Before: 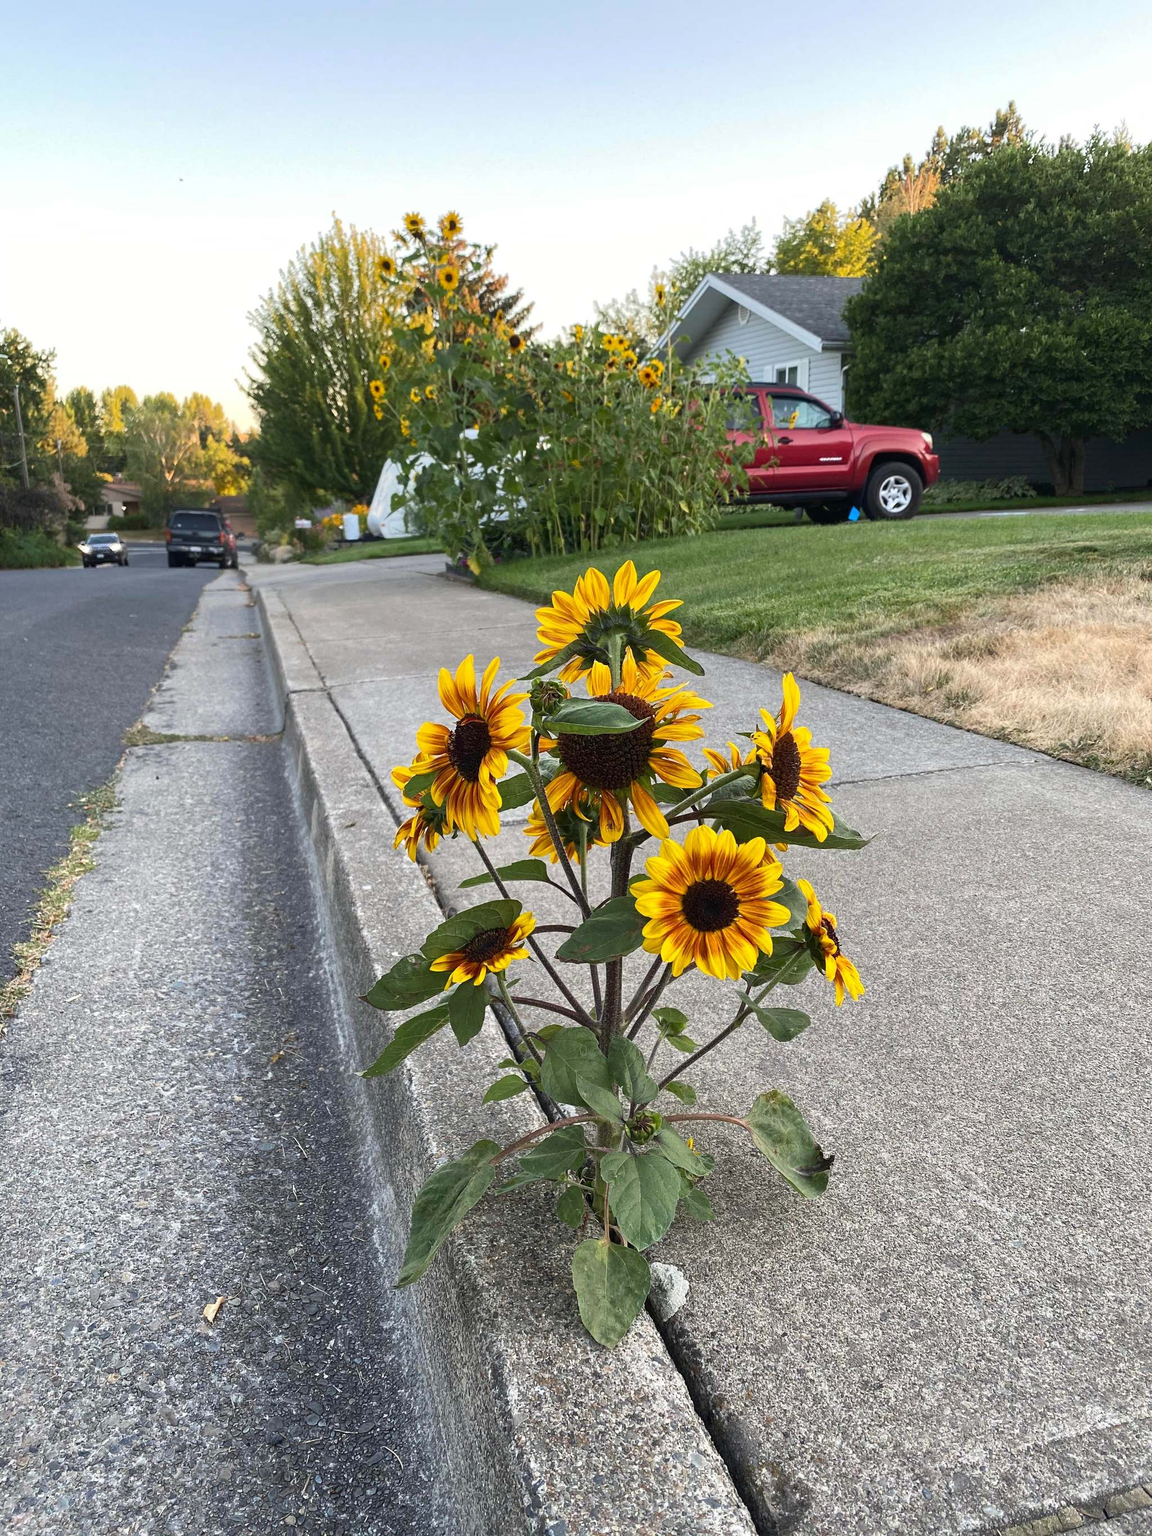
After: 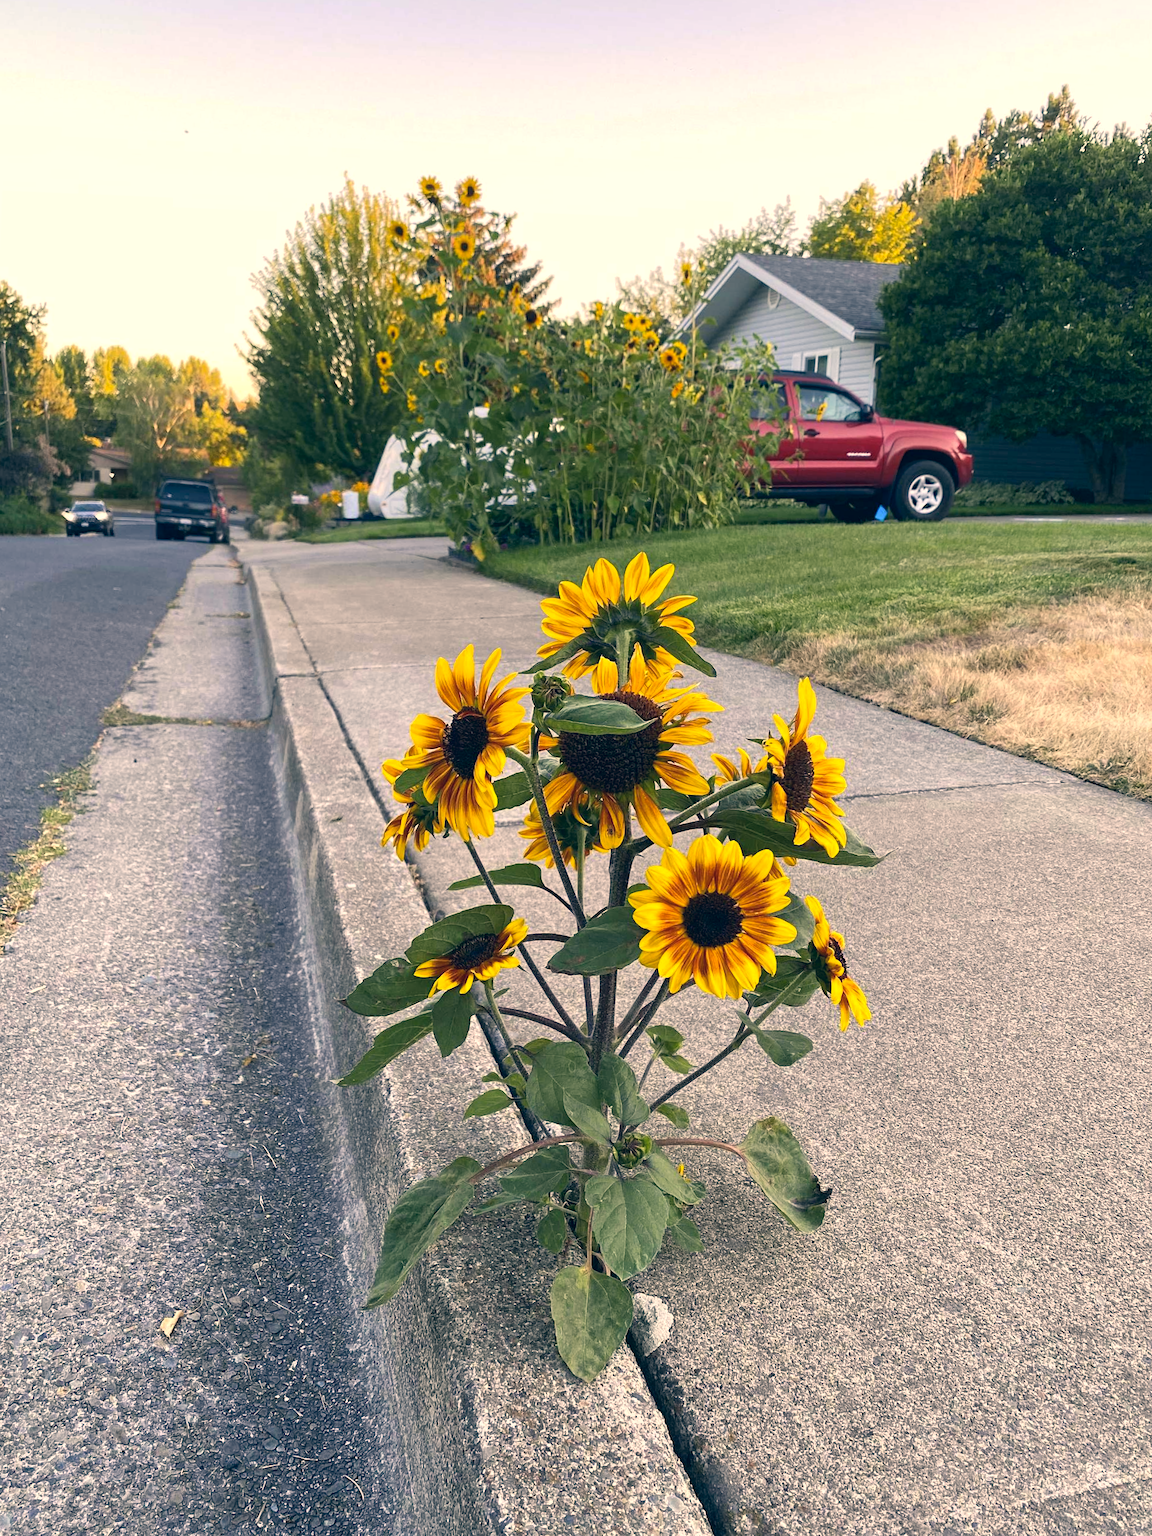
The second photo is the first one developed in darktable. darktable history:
crop and rotate: angle -2.38°
exposure: exposure 0.127 EV, compensate highlight preservation false
color correction: highlights a* 10.32, highlights b* 14.66, shadows a* -9.59, shadows b* -15.02
